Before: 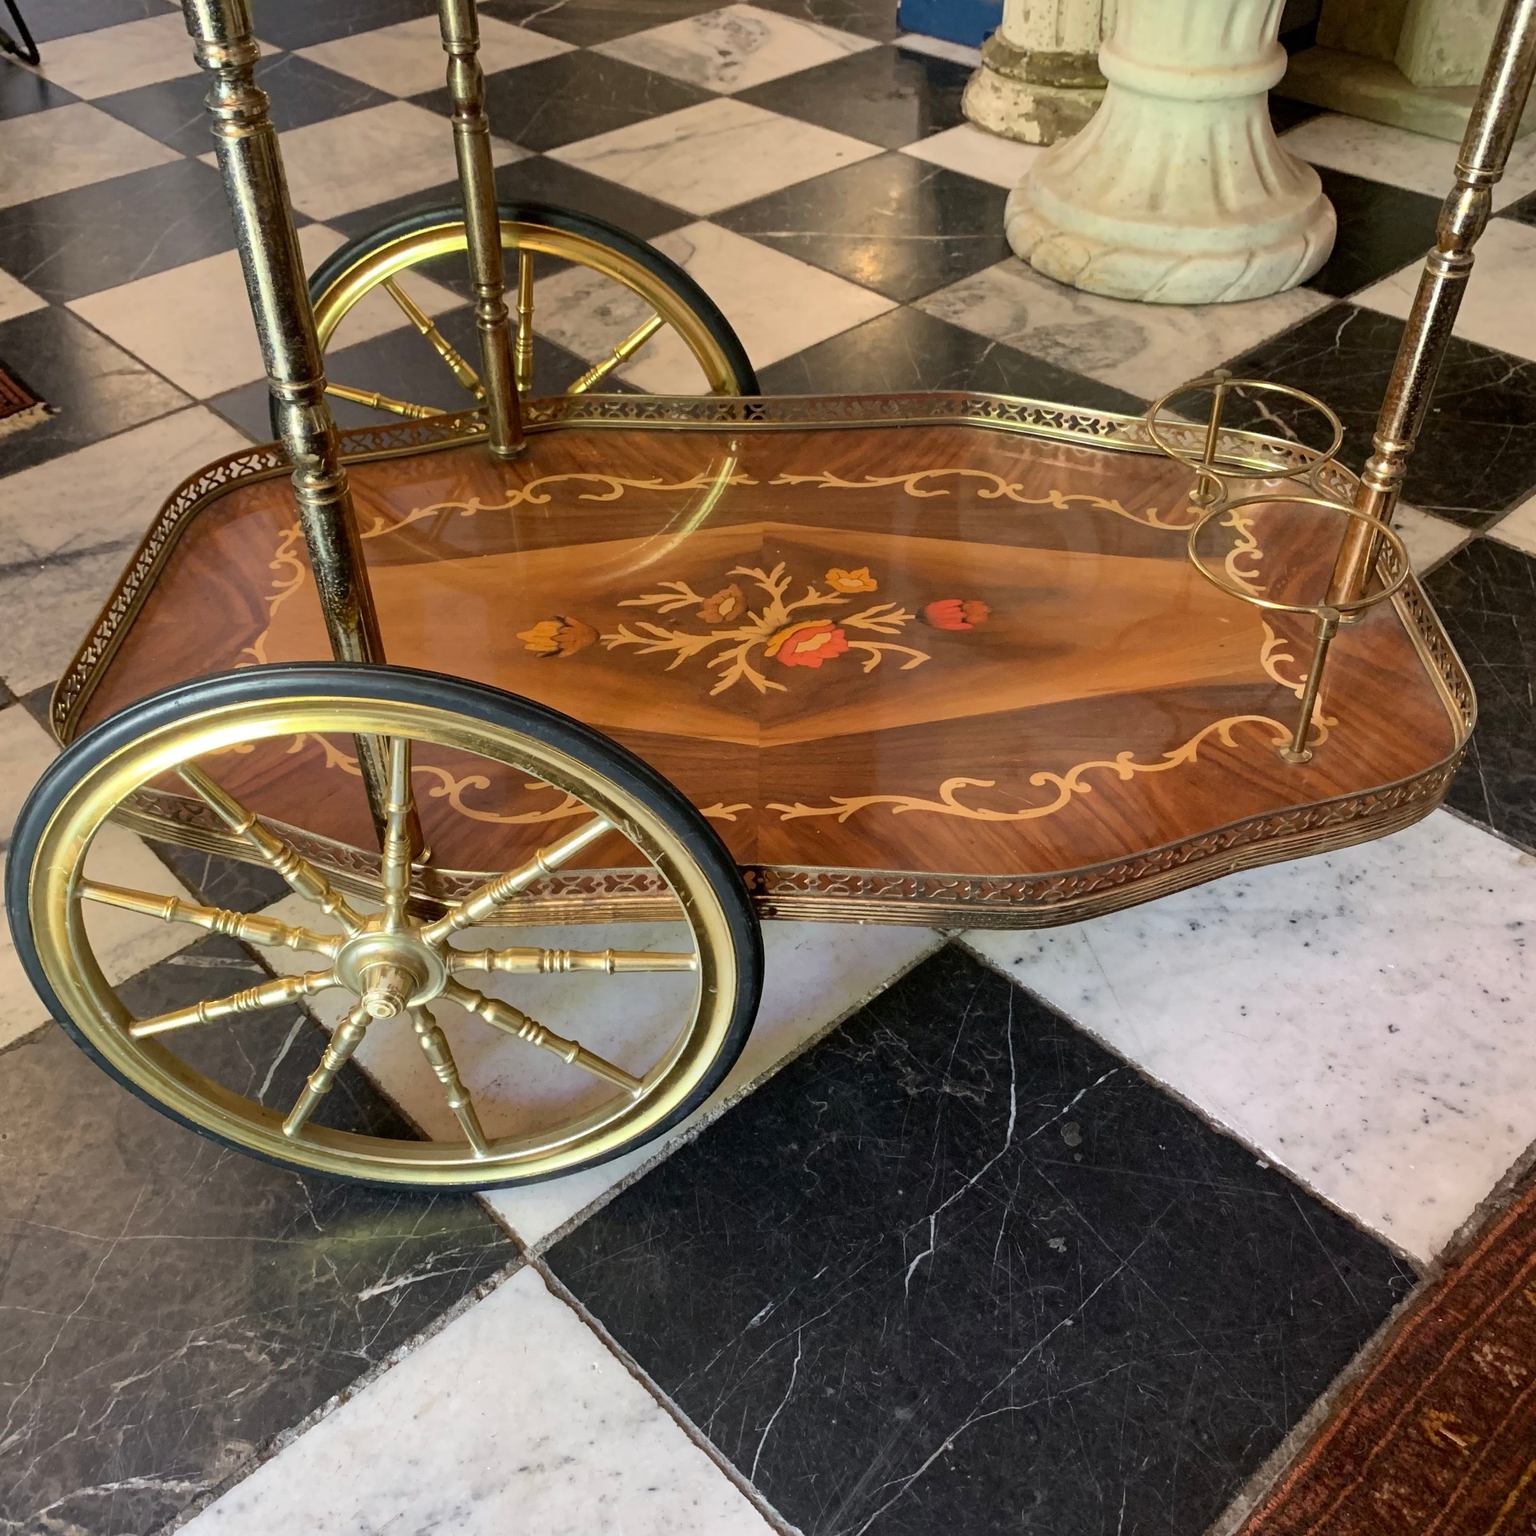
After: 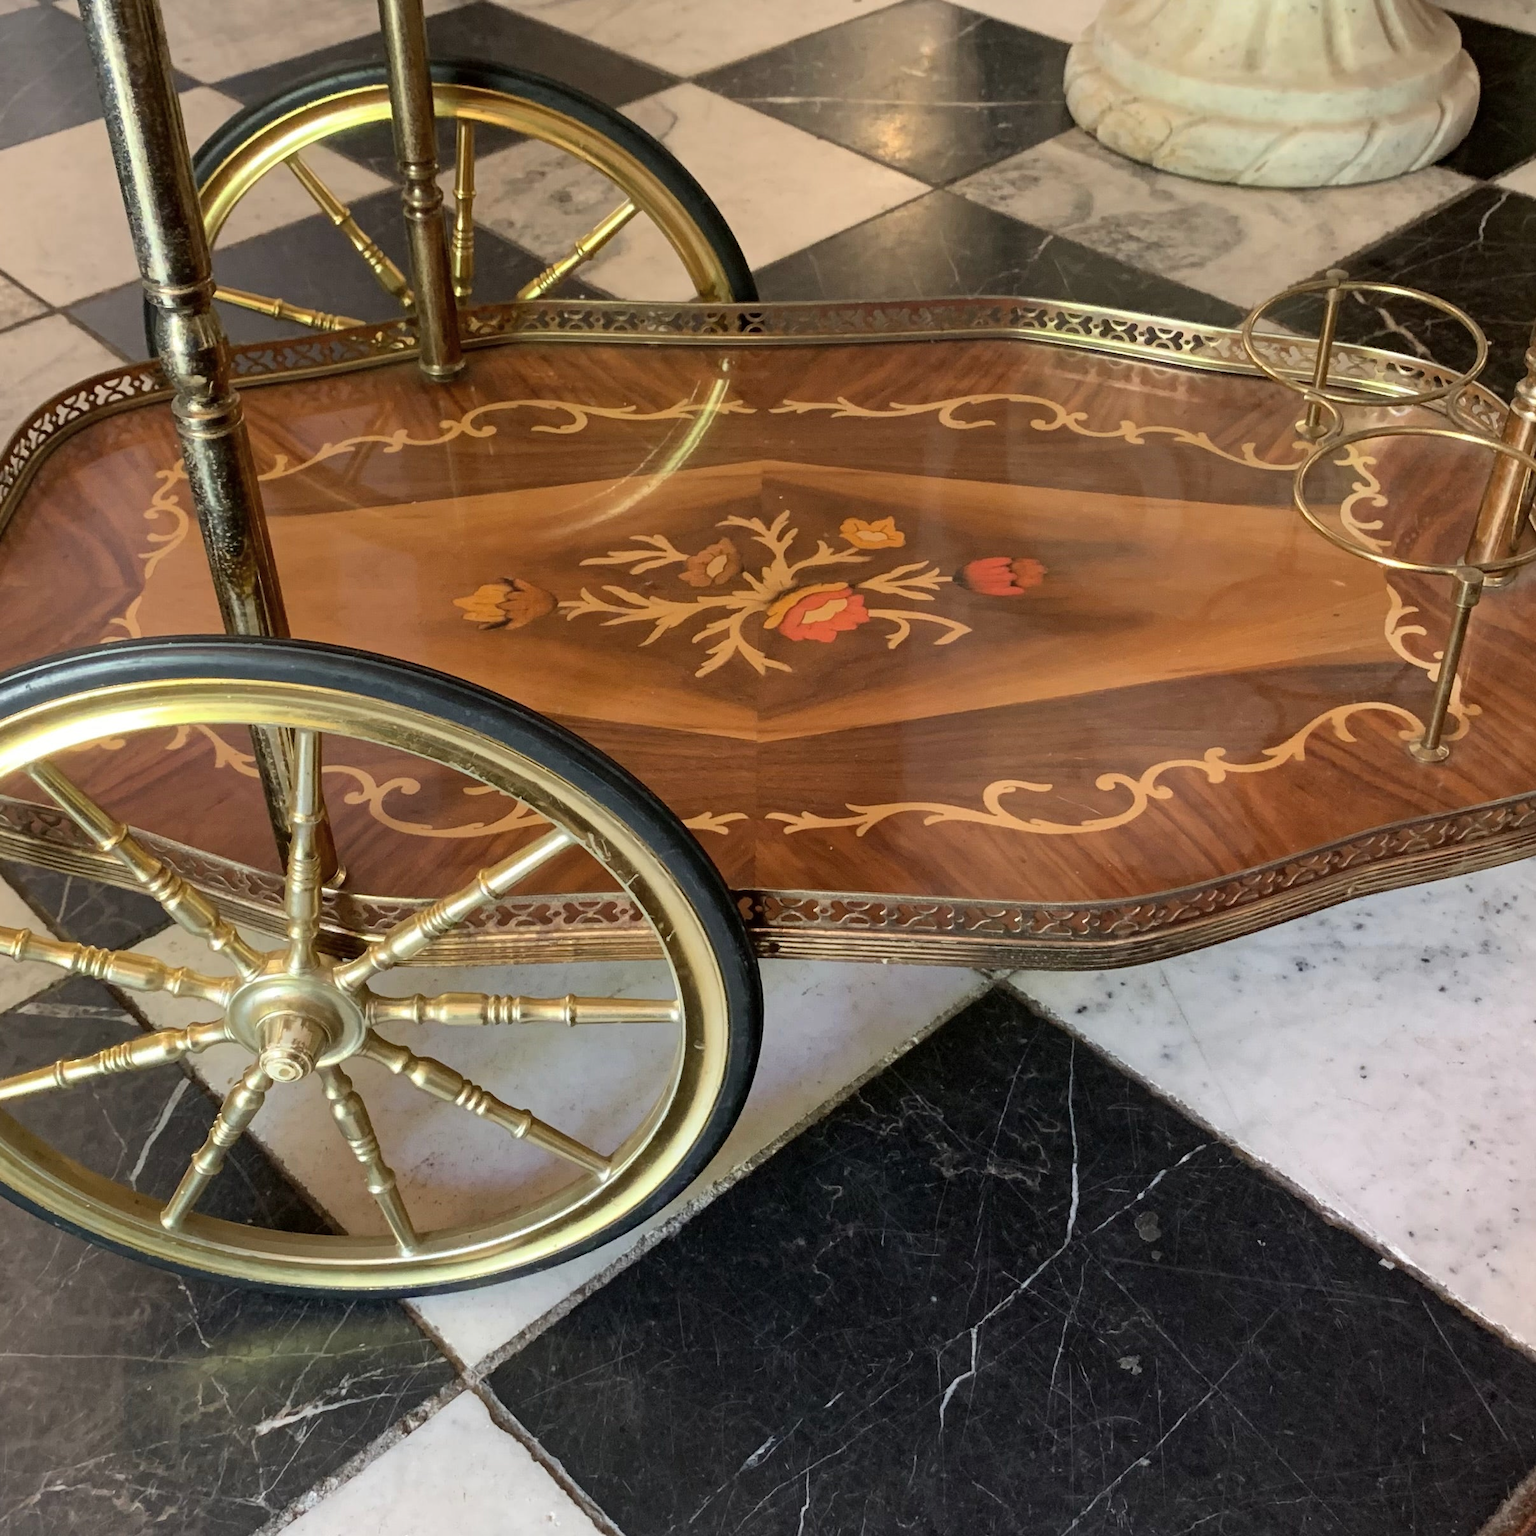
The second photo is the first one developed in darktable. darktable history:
contrast brightness saturation: saturation -0.1
crop and rotate: left 10.071%, top 10.071%, right 10.02%, bottom 10.02%
